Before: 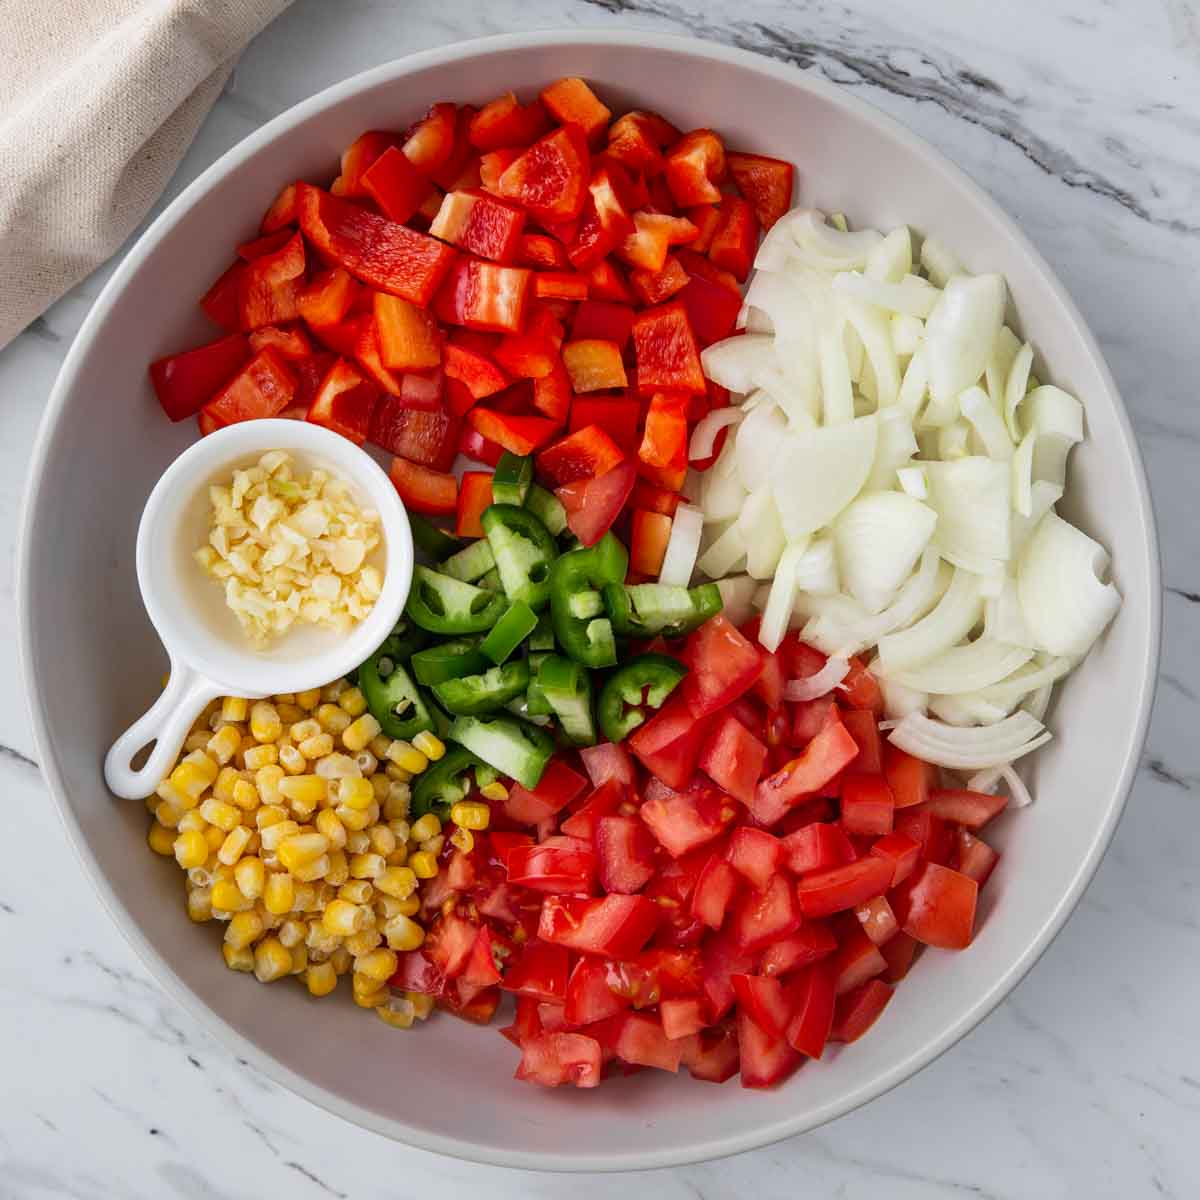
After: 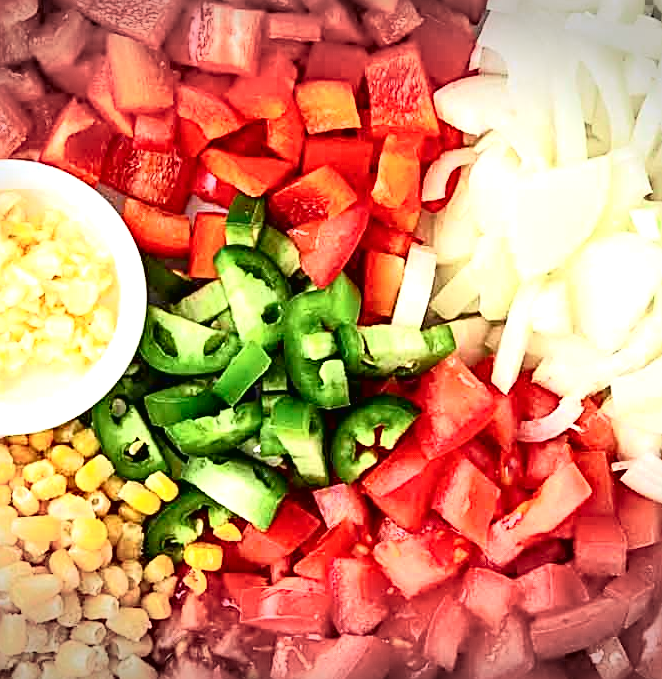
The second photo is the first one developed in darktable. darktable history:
crop and rotate: left 22.287%, top 21.624%, right 22.534%, bottom 21.73%
tone curve: curves: ch0 [(0, 0.013) (0.054, 0.018) (0.205, 0.191) (0.289, 0.292) (0.39, 0.424) (0.493, 0.551) (0.647, 0.752) (0.778, 0.895) (1, 0.998)]; ch1 [(0, 0) (0.385, 0.343) (0.439, 0.415) (0.494, 0.495) (0.501, 0.501) (0.51, 0.509) (0.54, 0.546) (0.586, 0.606) (0.66, 0.701) (0.783, 0.804) (1, 1)]; ch2 [(0, 0) (0.32, 0.281) (0.403, 0.399) (0.441, 0.428) (0.47, 0.469) (0.498, 0.496) (0.524, 0.538) (0.566, 0.579) (0.633, 0.665) (0.7, 0.711) (1, 1)], color space Lab, independent channels, preserve colors none
vignetting: fall-off start 100.84%, width/height ratio 1.322
sharpen: radius 3.064, amount 0.765
exposure: exposure 1.001 EV, compensate highlight preservation false
